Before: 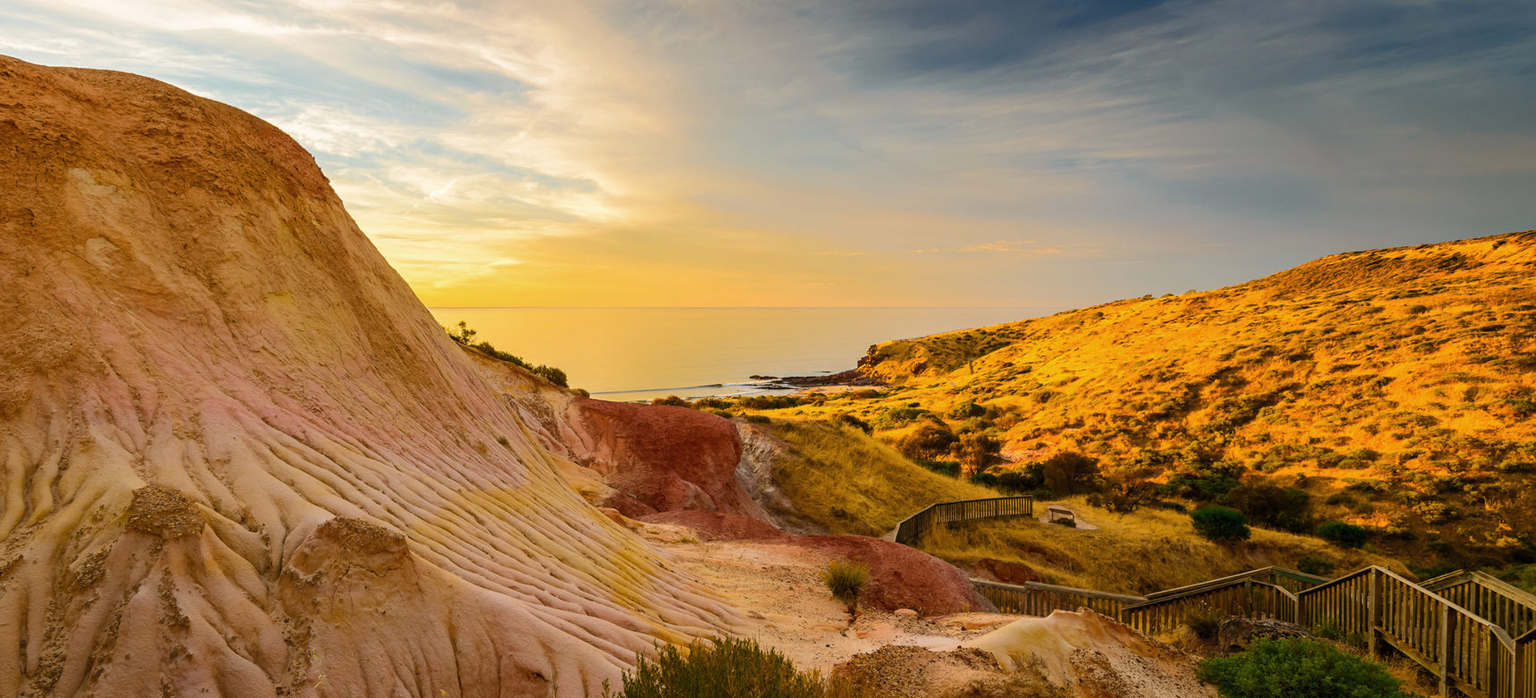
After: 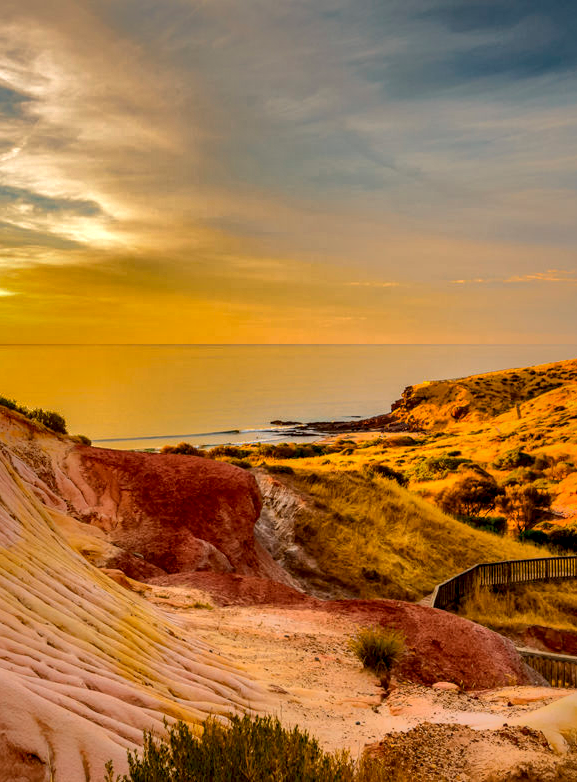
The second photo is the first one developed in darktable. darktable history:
local contrast: highlights 60%, shadows 59%, detail 160%
tone equalizer: on, module defaults
crop: left 33.1%, right 33.339%
shadows and highlights: shadows 38.72, highlights -76.12
